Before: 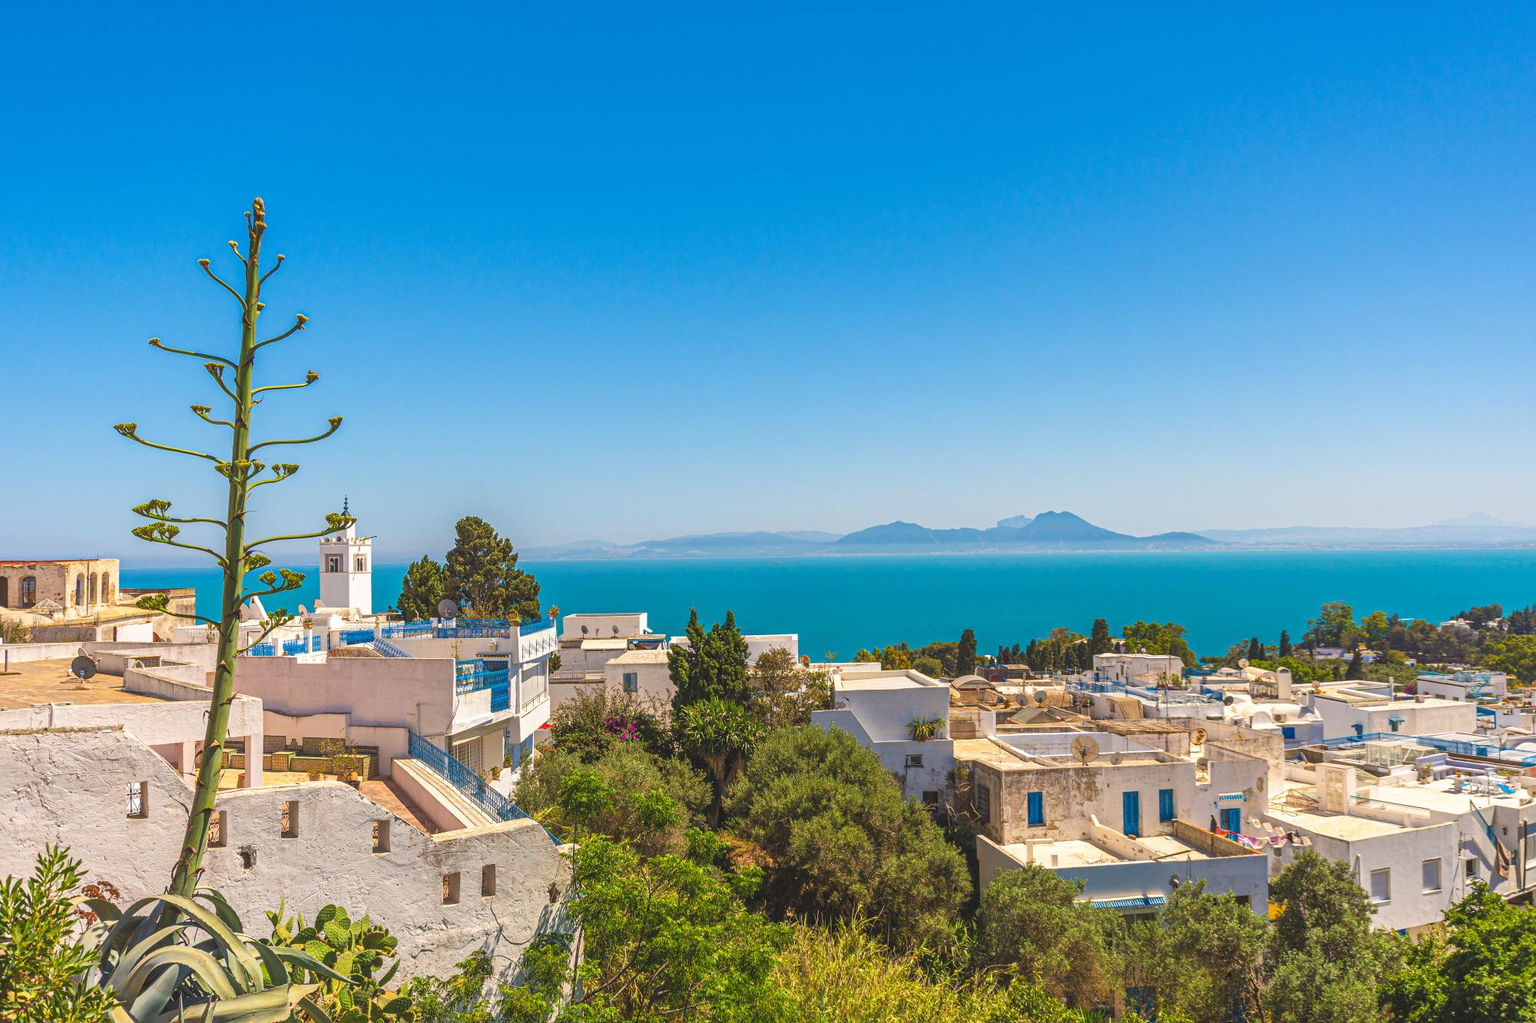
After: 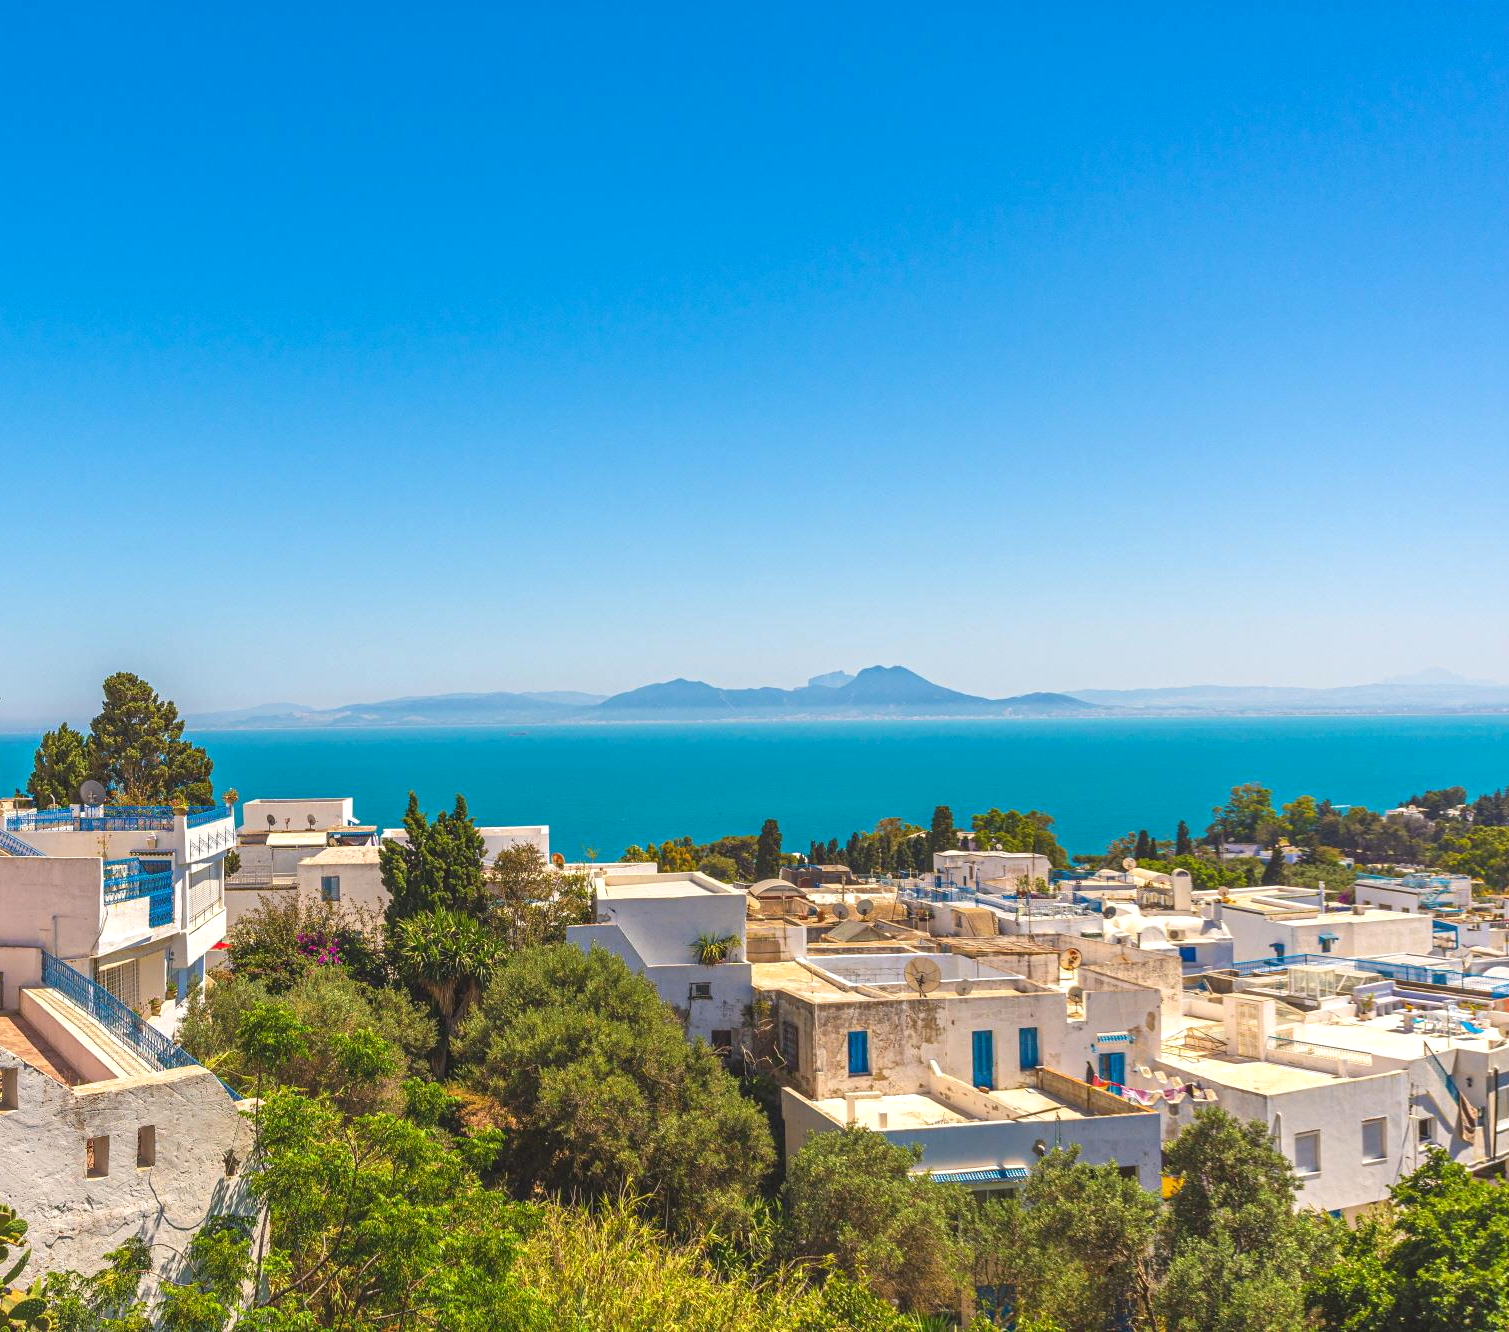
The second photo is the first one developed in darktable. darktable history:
crop and rotate: left 24.506%
levels: levels [0, 0.476, 0.951]
